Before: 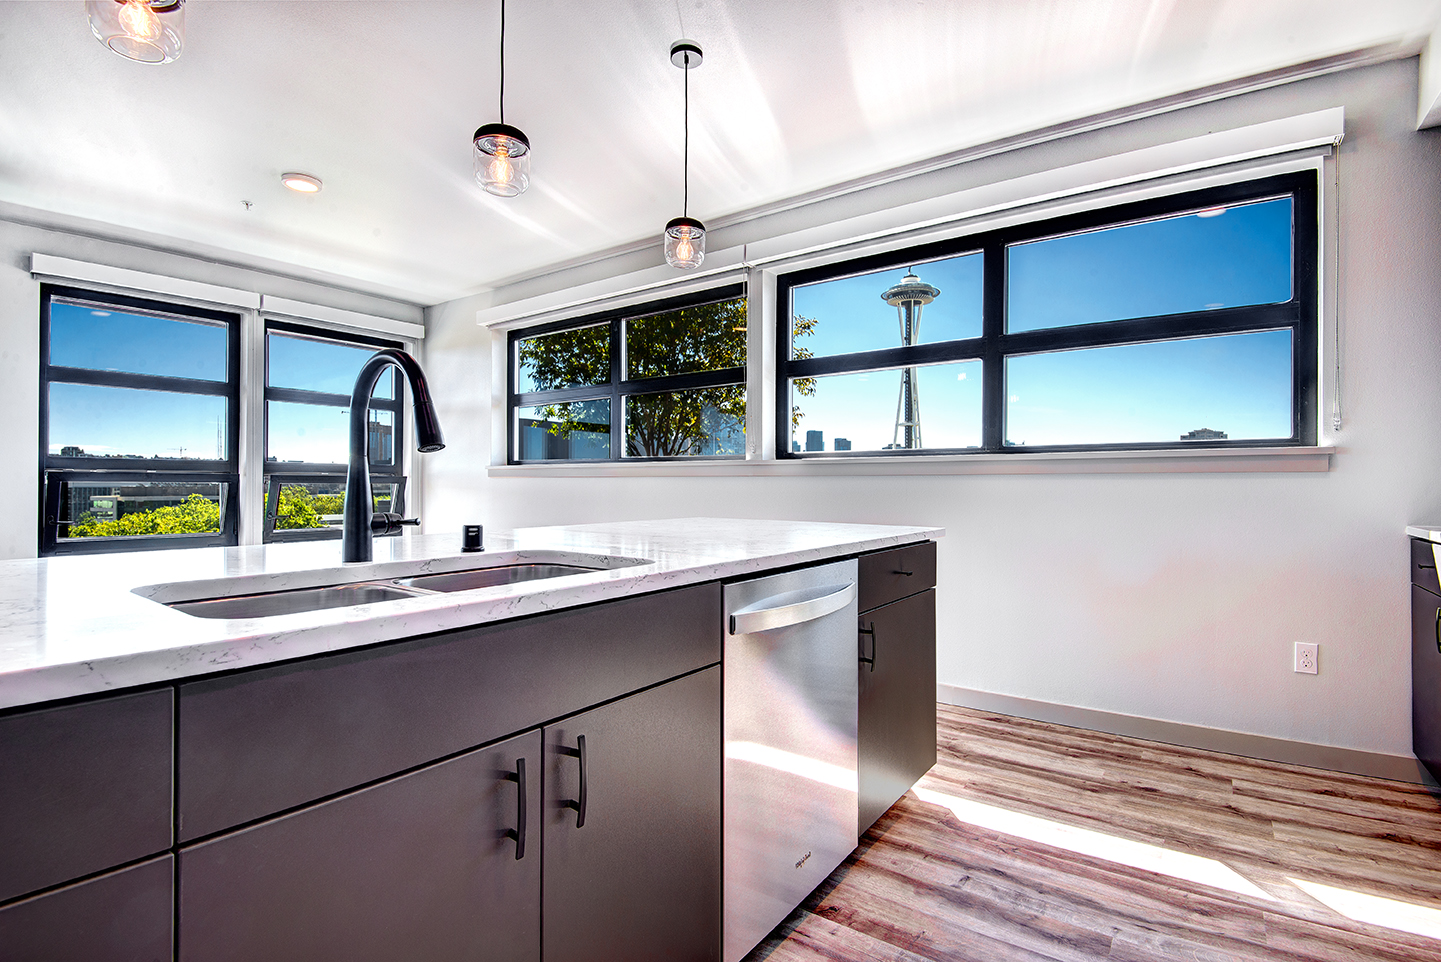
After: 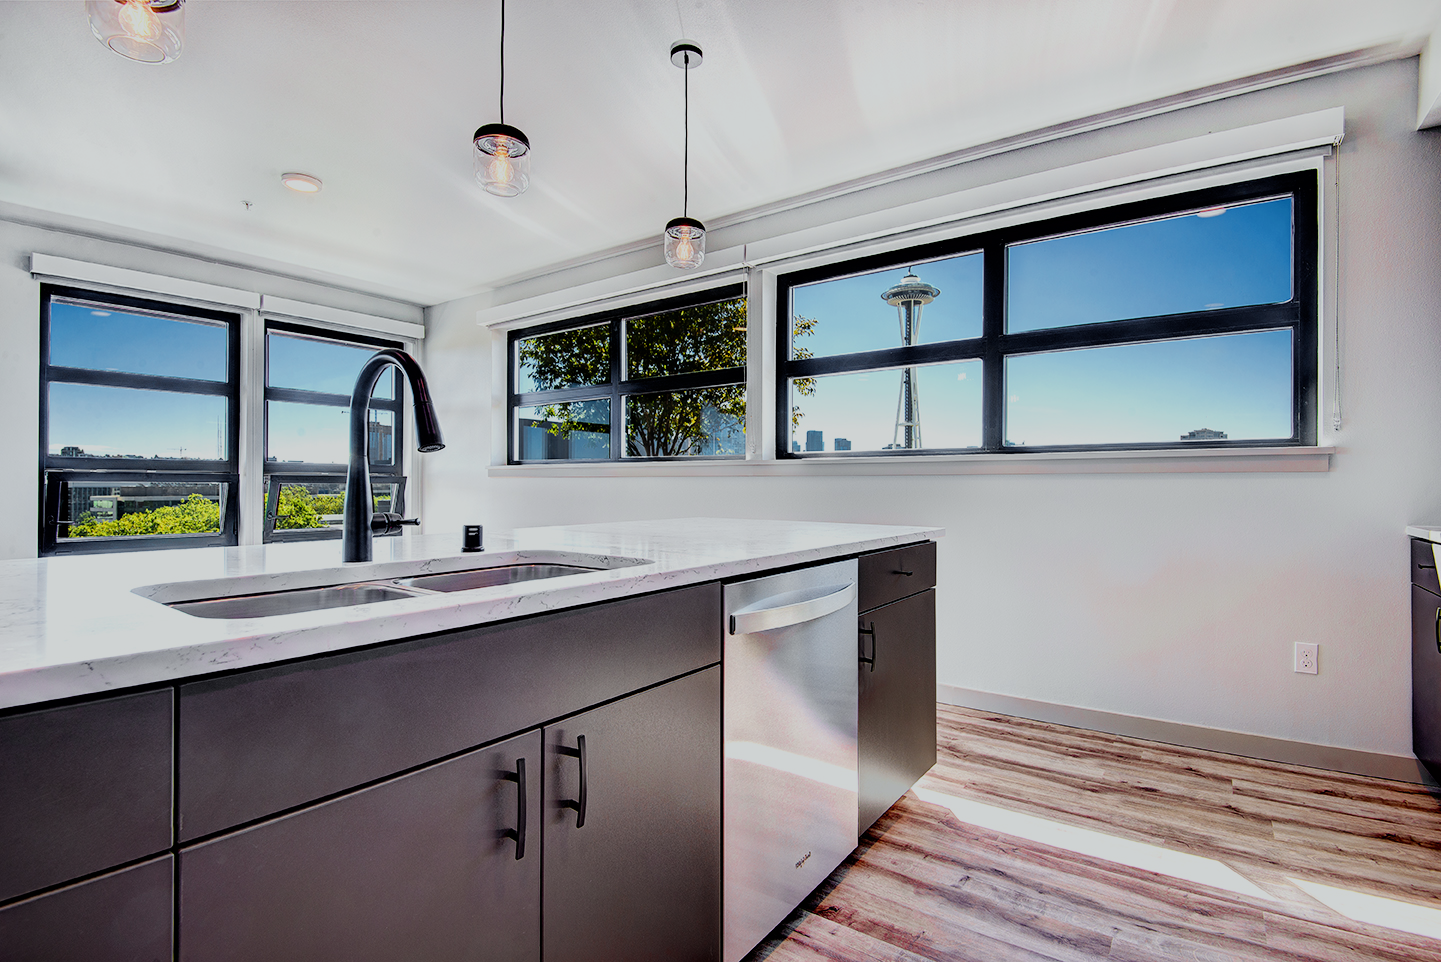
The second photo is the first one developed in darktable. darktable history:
filmic rgb: black relative exposure -16 EV, white relative exposure 6.92 EV, hardness 4.7
white balance: red 0.978, blue 0.999
